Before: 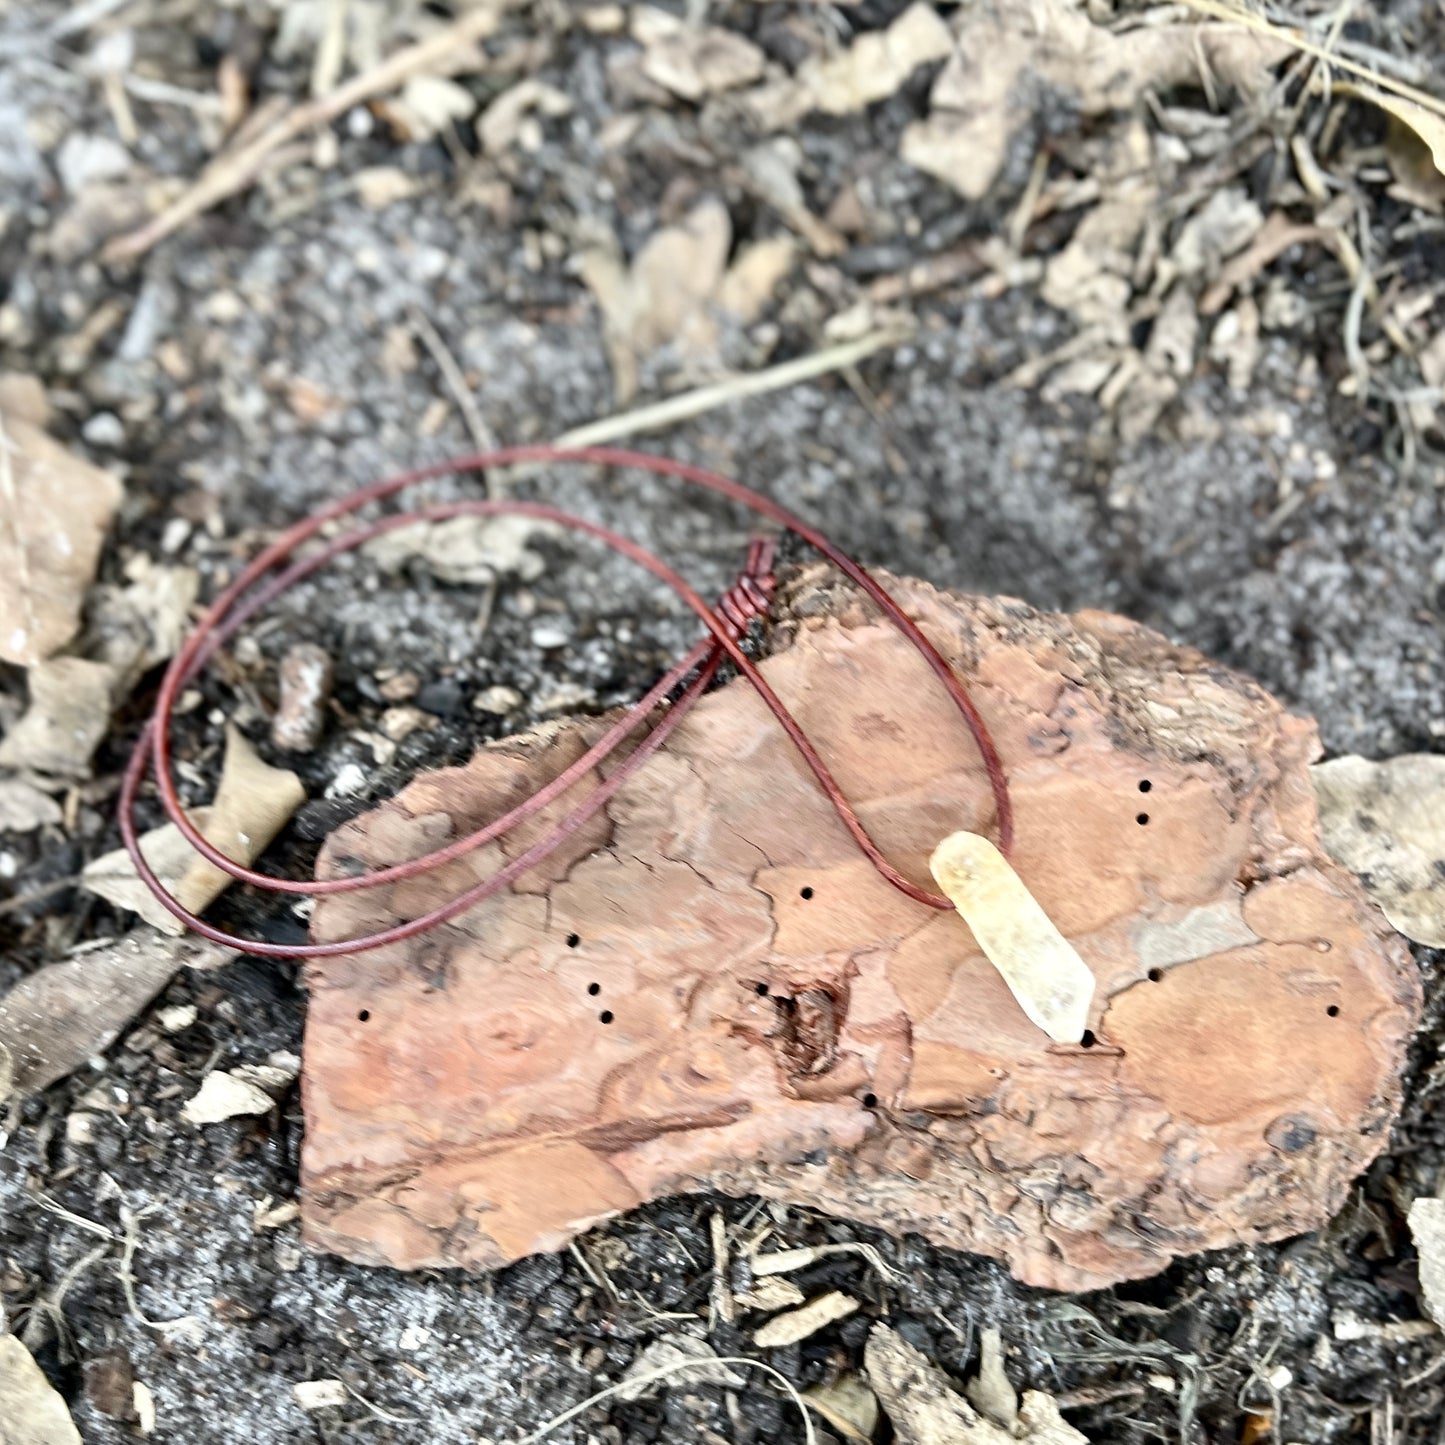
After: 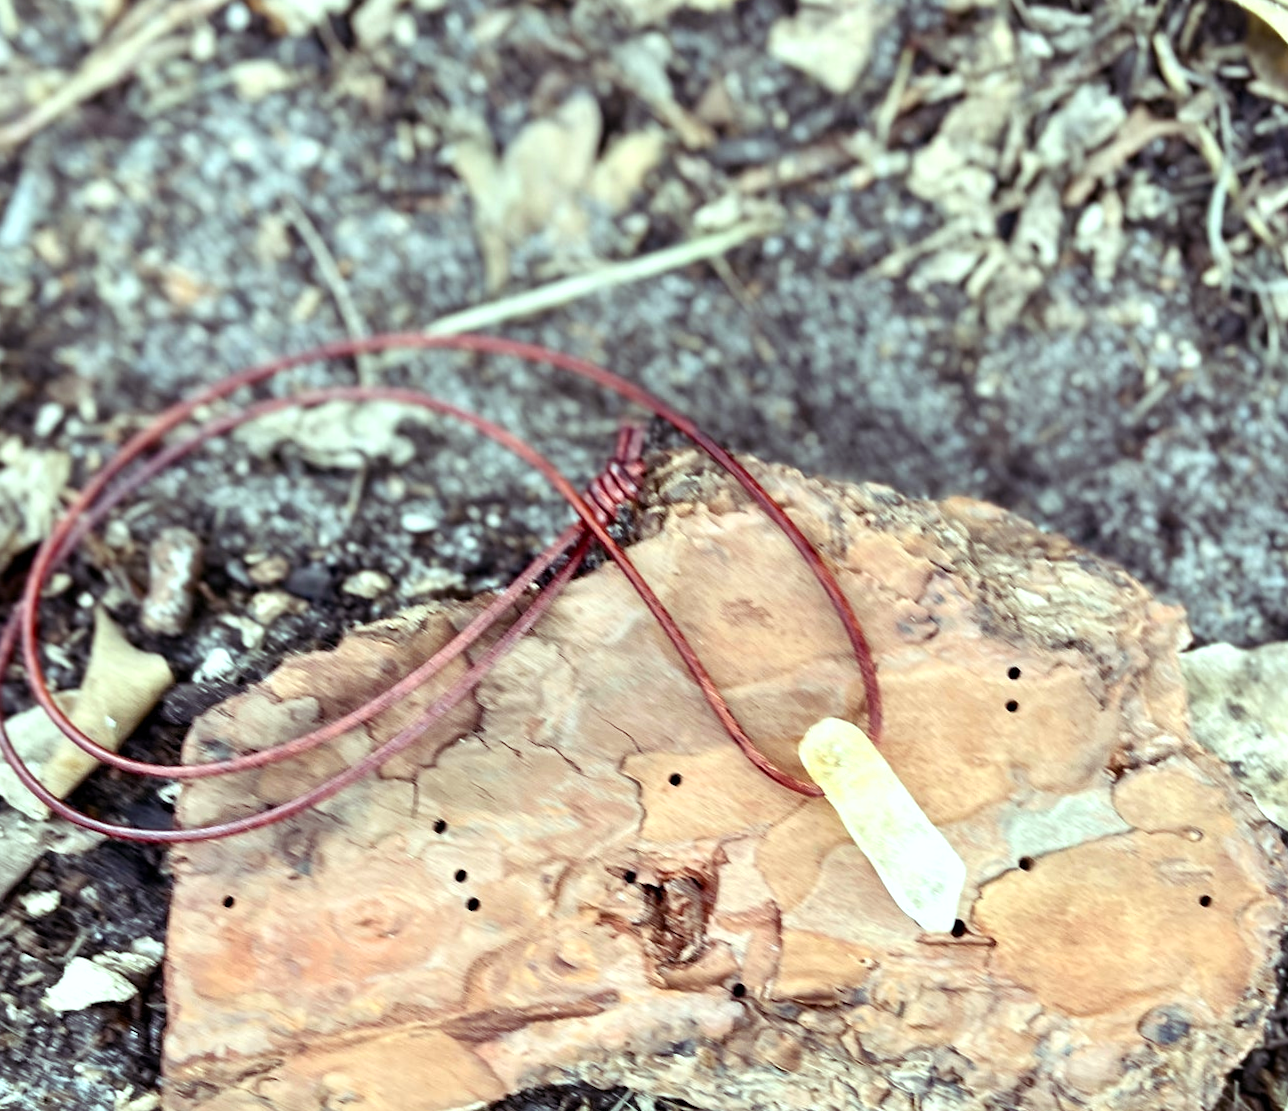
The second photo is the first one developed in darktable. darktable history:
color balance rgb: shadows lift › luminance 0.49%, shadows lift › chroma 6.83%, shadows lift › hue 300.29°, power › hue 208.98°, highlights gain › luminance 20.24%, highlights gain › chroma 2.73%, highlights gain › hue 173.85°, perceptual saturation grading › global saturation 18.05%
crop: left 8.155%, top 6.611%, bottom 15.385%
rotate and perspective: rotation 0.226°, lens shift (vertical) -0.042, crop left 0.023, crop right 0.982, crop top 0.006, crop bottom 0.994
